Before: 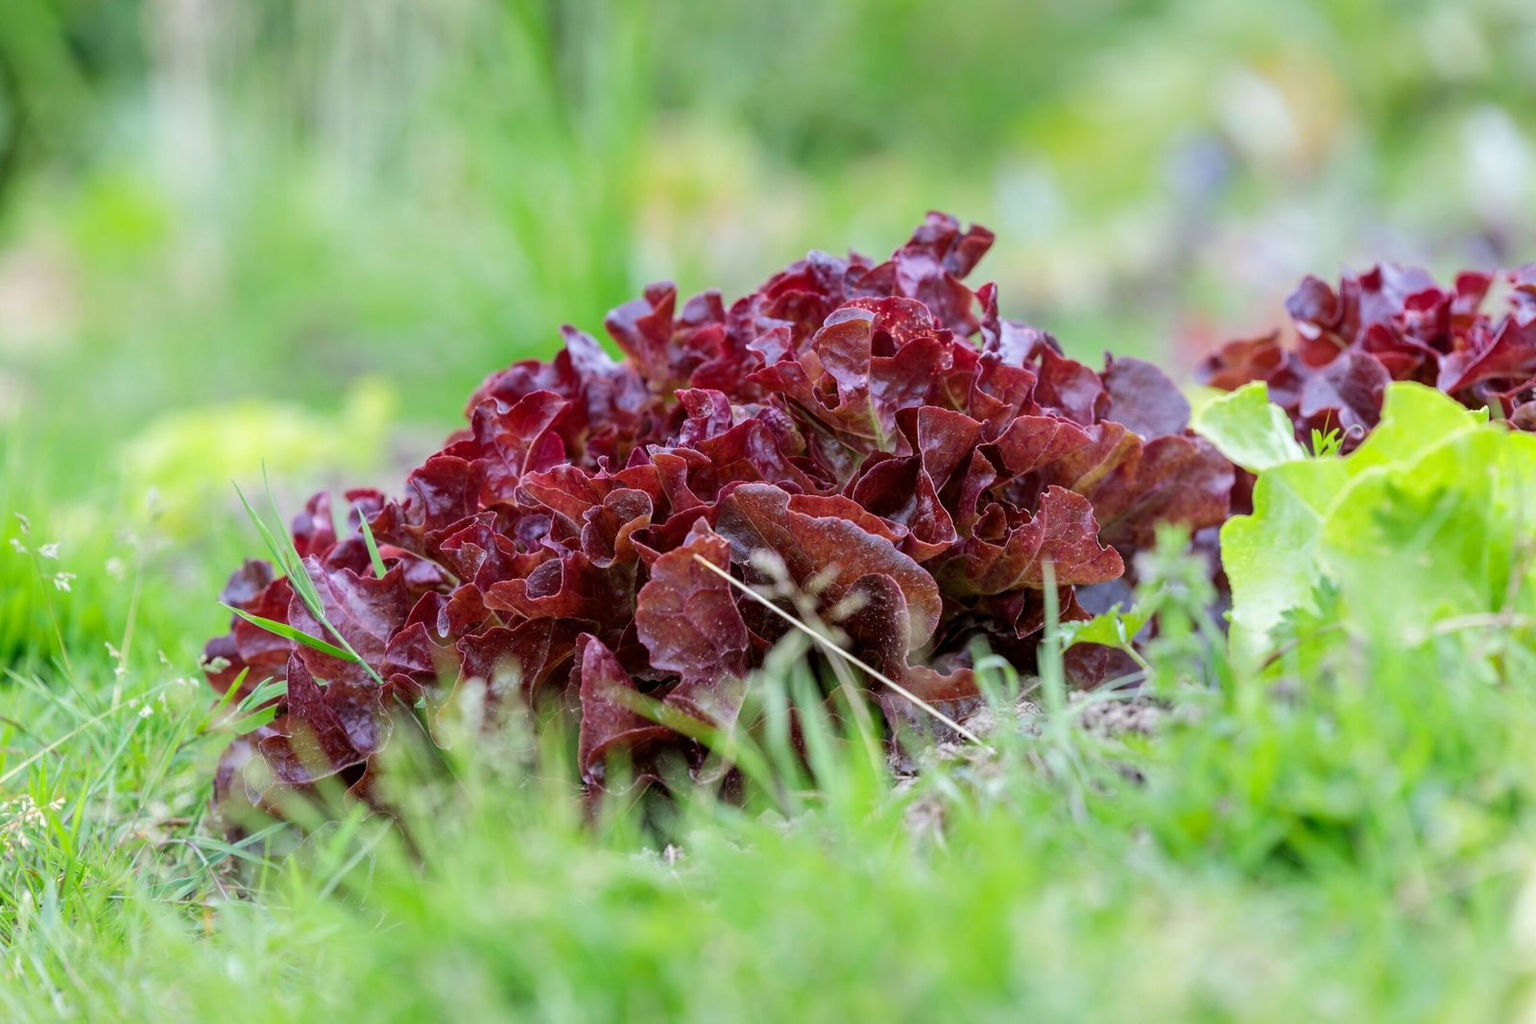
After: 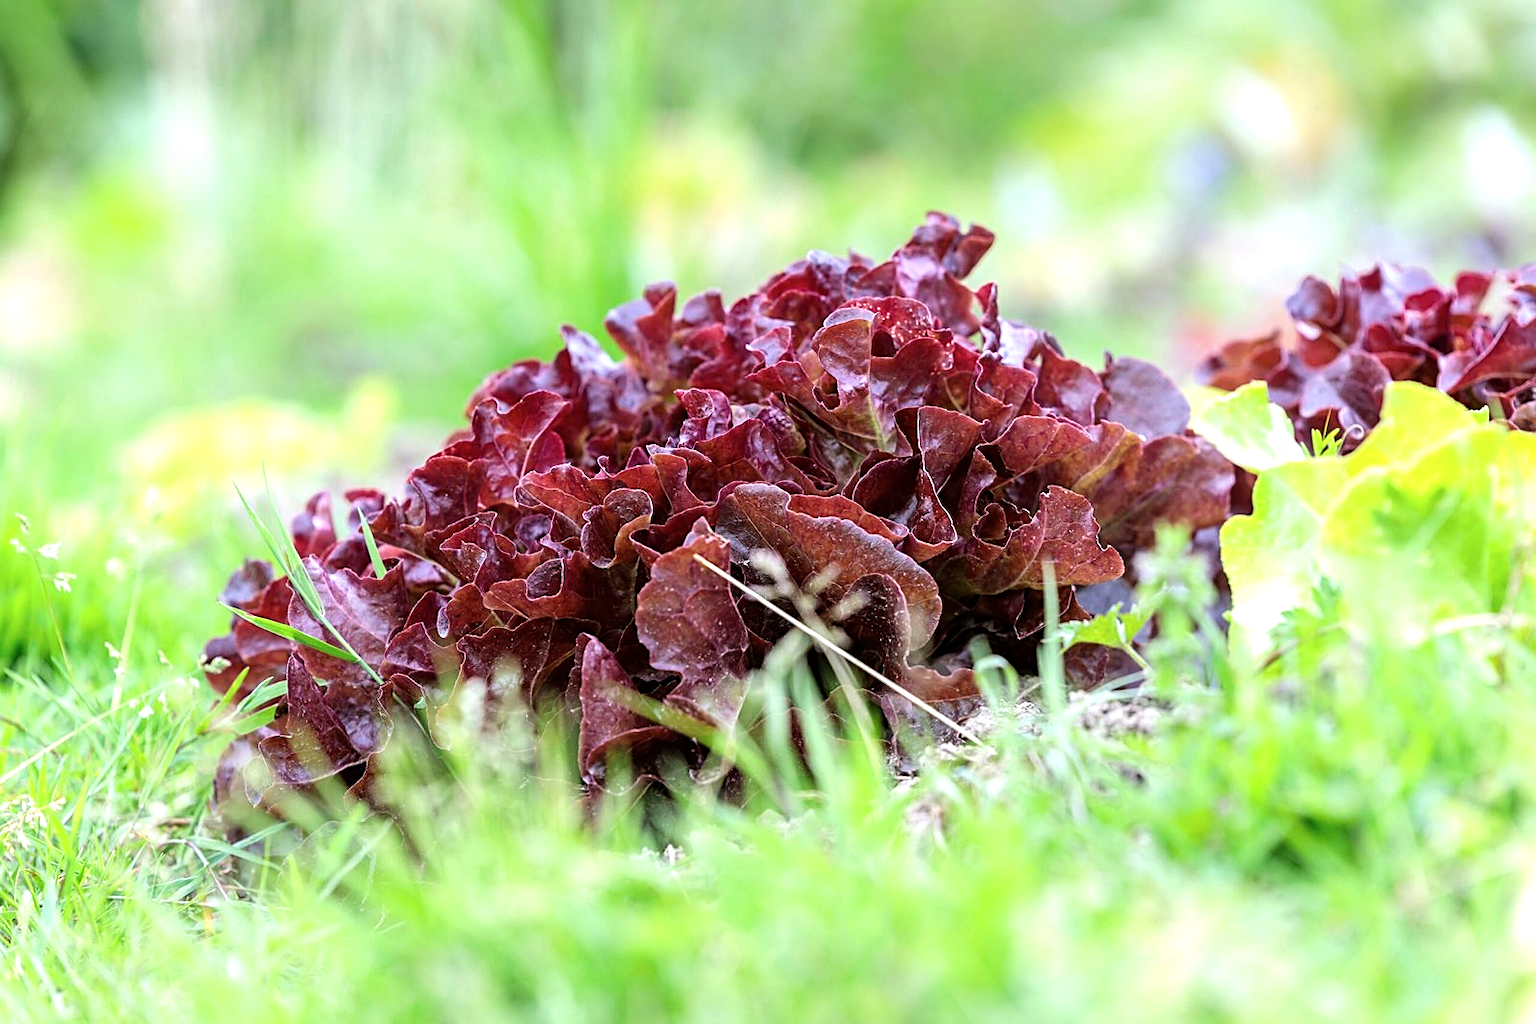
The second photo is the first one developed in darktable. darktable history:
levels: mode automatic, levels [0.721, 0.937, 0.997]
contrast brightness saturation: saturation -0.051
sharpen: on, module defaults
tone equalizer: -8 EV -0.712 EV, -7 EV -0.711 EV, -6 EV -0.59 EV, -5 EV -0.374 EV, -3 EV 0.371 EV, -2 EV 0.6 EV, -1 EV 0.69 EV, +0 EV 0.774 EV, mask exposure compensation -0.499 EV
